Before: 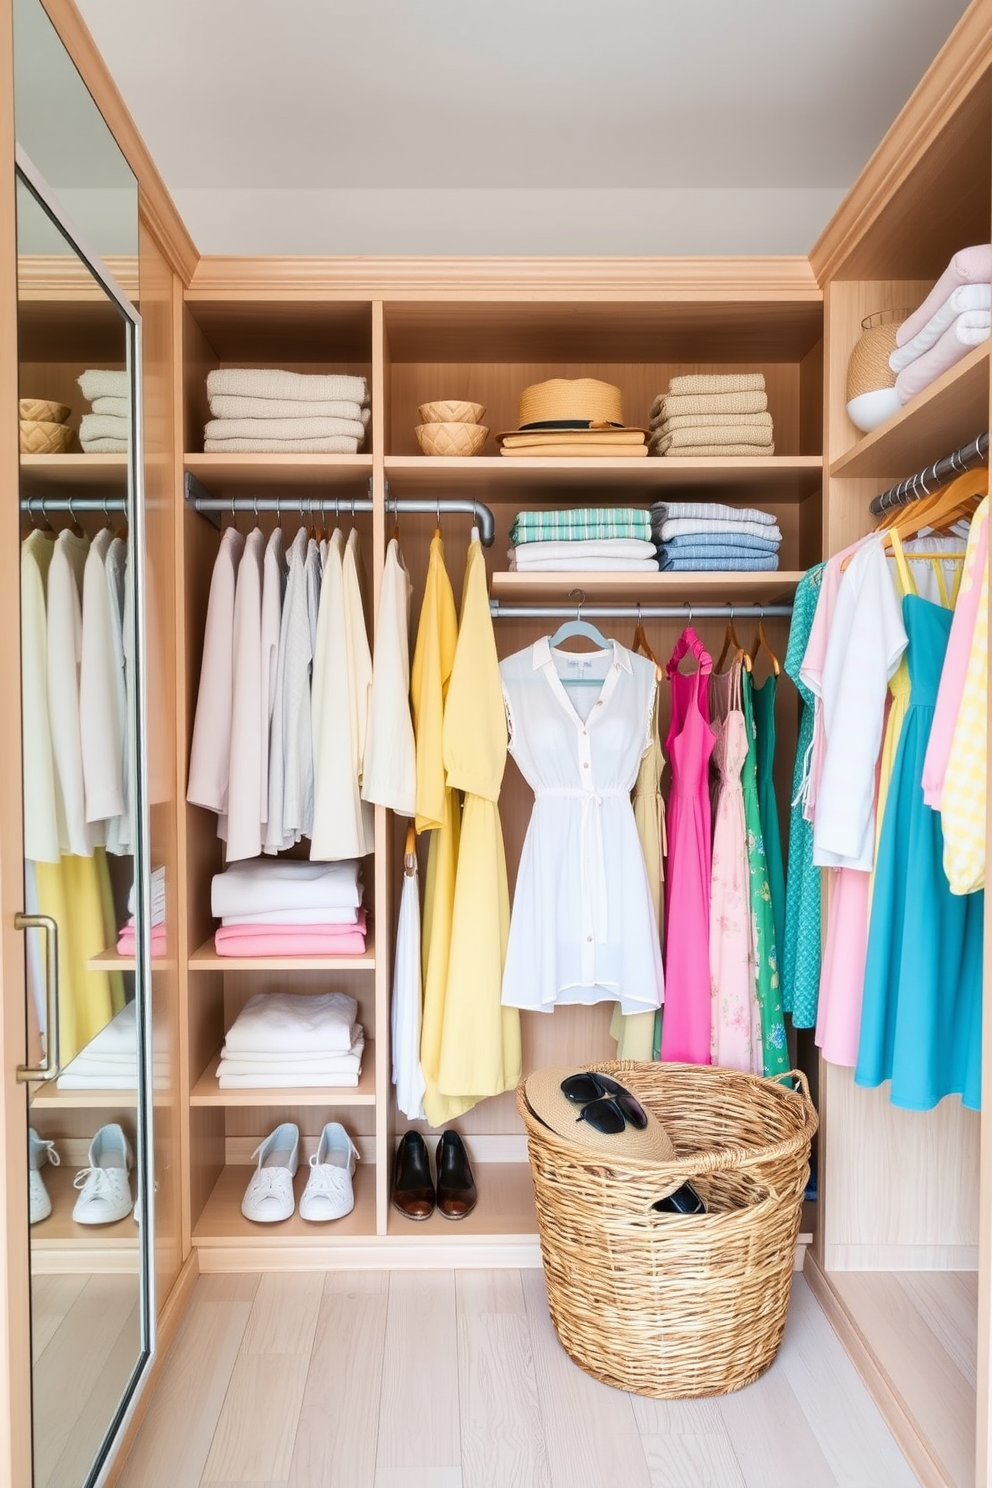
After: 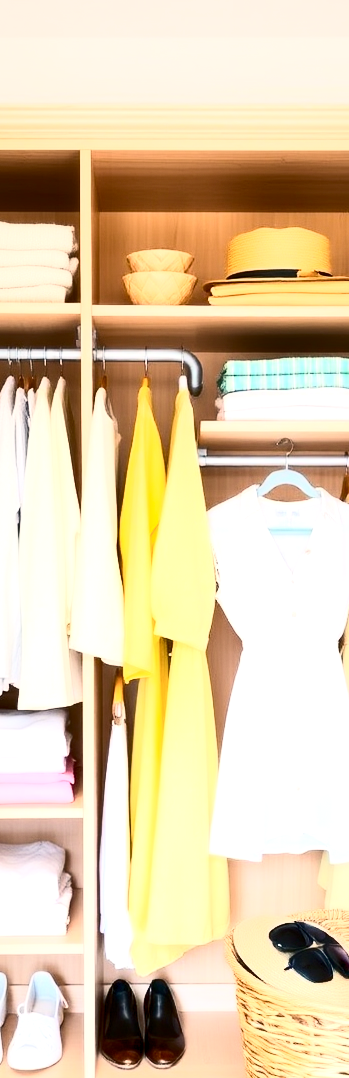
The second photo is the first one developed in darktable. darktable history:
crop and rotate: left 29.476%, top 10.214%, right 35.32%, bottom 17.333%
color balance rgb: shadows lift › chroma 2%, shadows lift › hue 217.2°, power › hue 60°, highlights gain › chroma 1%, highlights gain › hue 69.6°, global offset › luminance -0.5%, perceptual saturation grading › global saturation 15%, global vibrance 15%
contrast brightness saturation: contrast 0.39, brightness 0.1
exposure: exposure 0.6 EV, compensate highlight preservation false
contrast equalizer: octaves 7, y [[0.6 ×6], [0.55 ×6], [0 ×6], [0 ×6], [0 ×6]], mix -0.3
